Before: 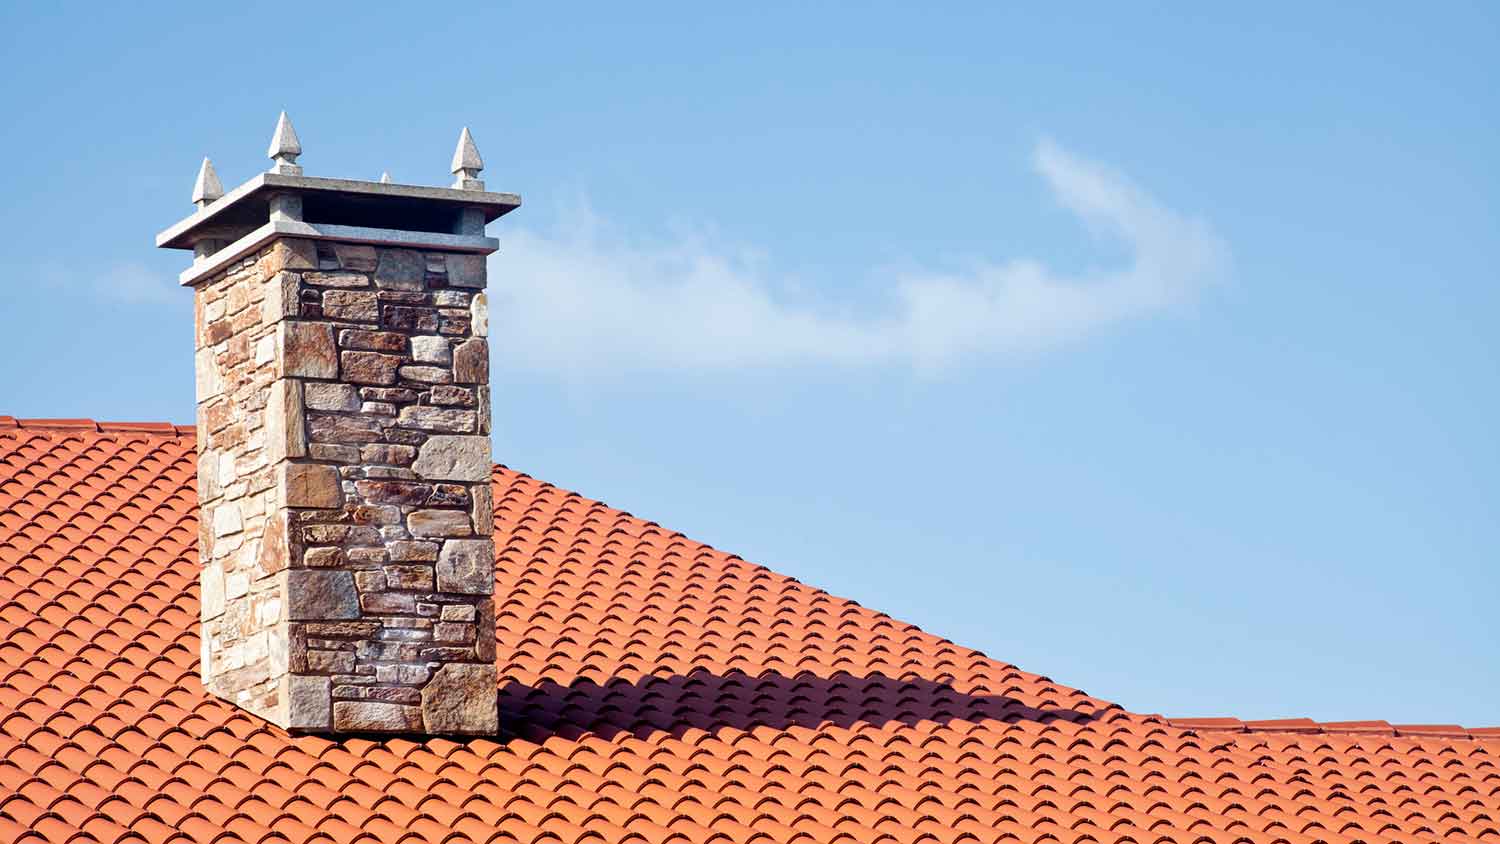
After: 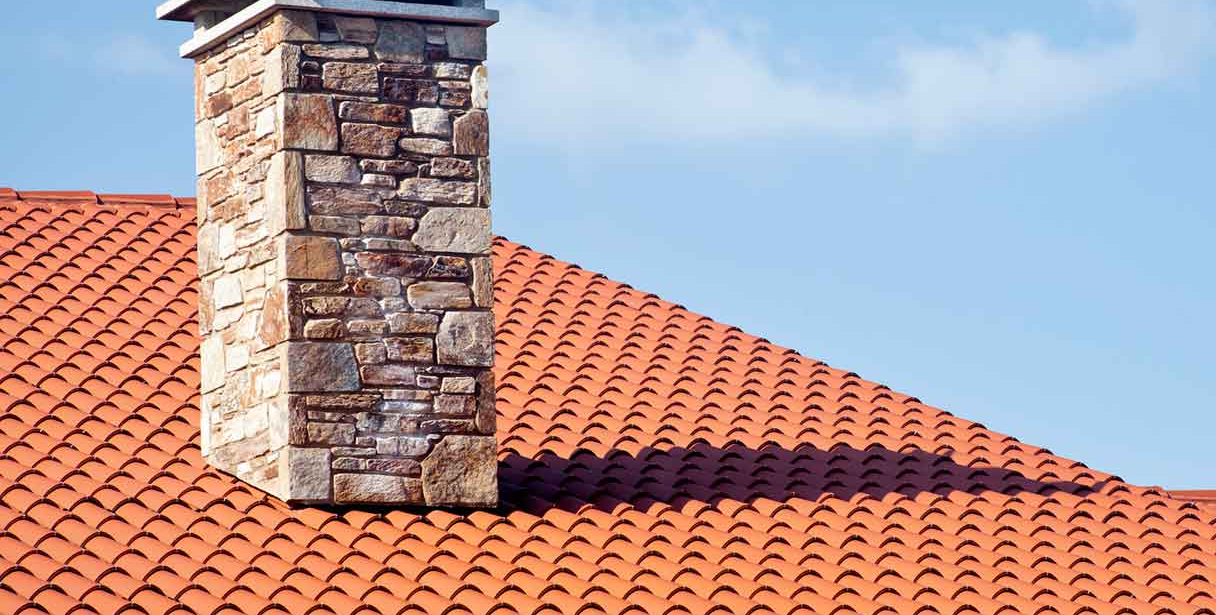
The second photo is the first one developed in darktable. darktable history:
crop: top 27.03%, right 17.969%
